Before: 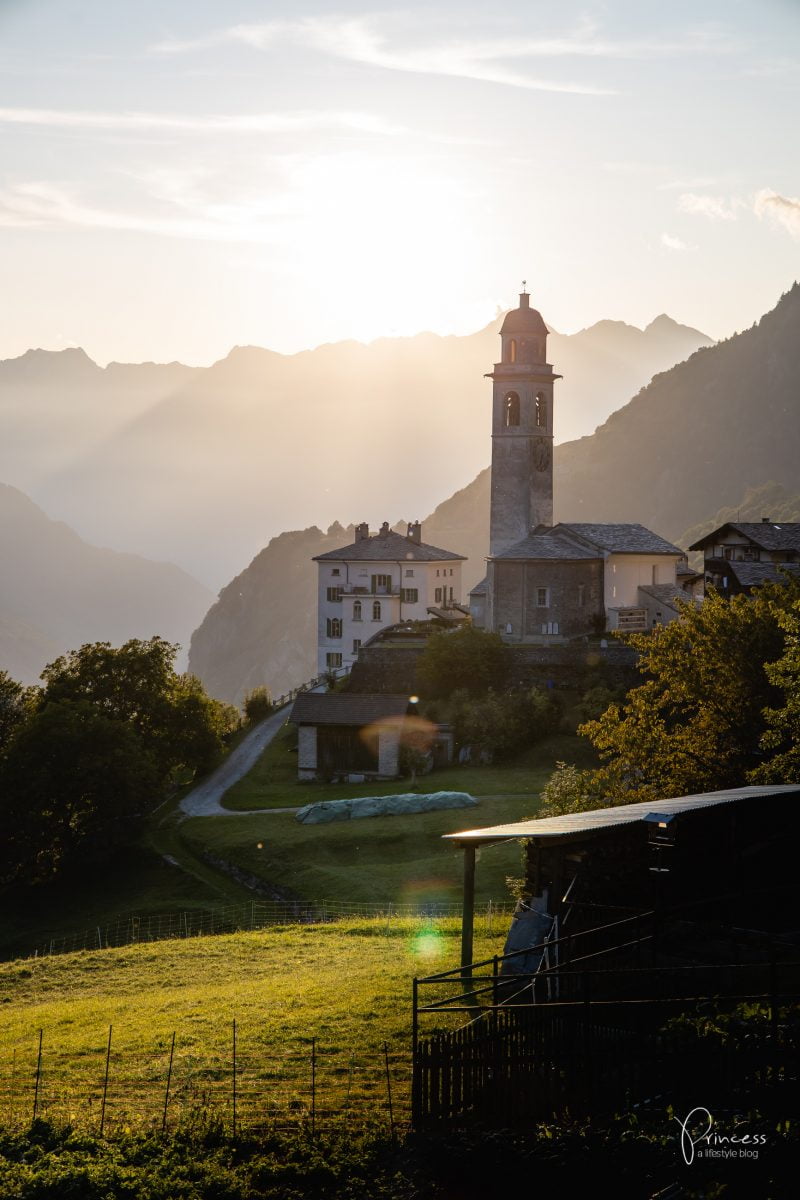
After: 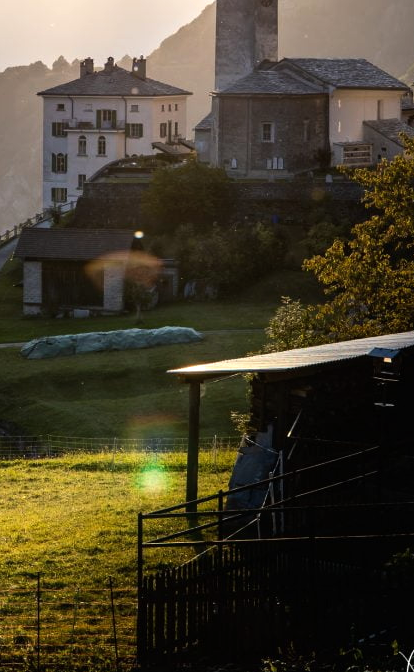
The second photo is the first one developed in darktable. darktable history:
crop: left 34.479%, top 38.822%, right 13.718%, bottom 5.172%
tone equalizer: -8 EV -0.417 EV, -7 EV -0.389 EV, -6 EV -0.333 EV, -5 EV -0.222 EV, -3 EV 0.222 EV, -2 EV 0.333 EV, -1 EV 0.389 EV, +0 EV 0.417 EV, edges refinement/feathering 500, mask exposure compensation -1.57 EV, preserve details no
